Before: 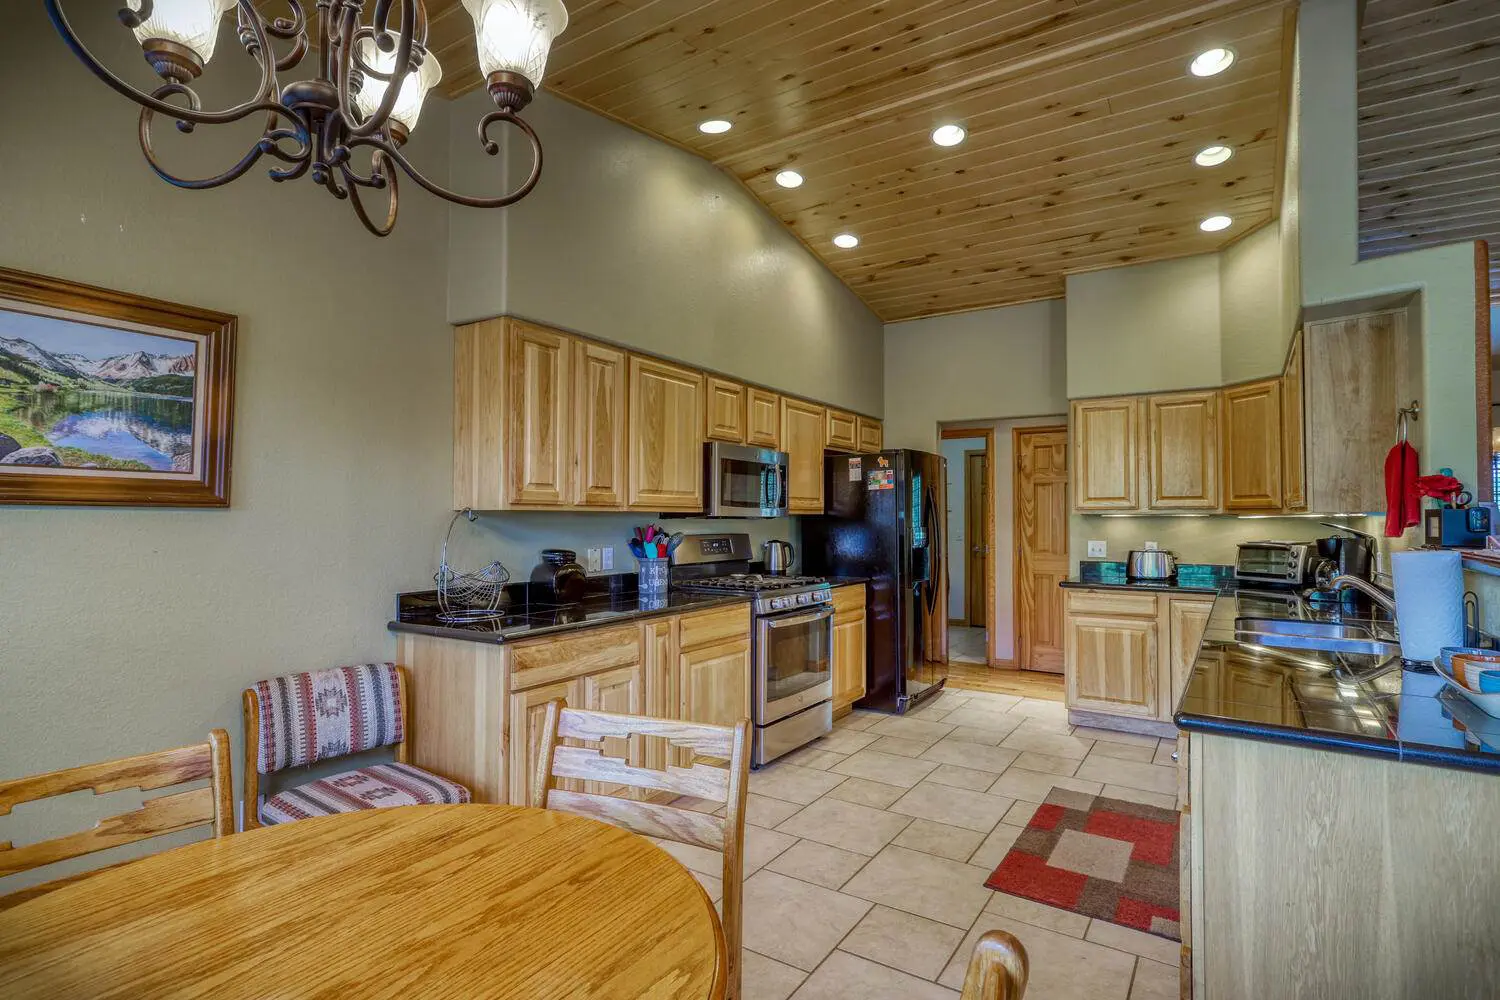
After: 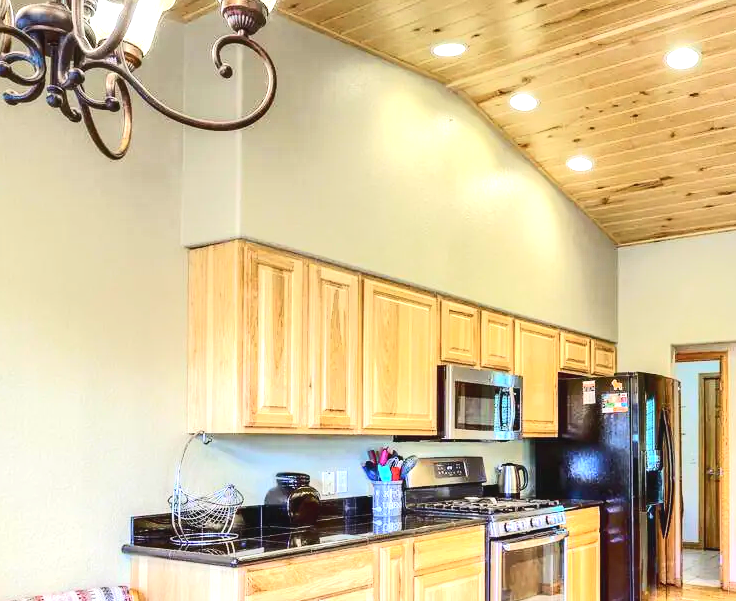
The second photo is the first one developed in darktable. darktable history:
exposure: black level correction 0, exposure 1.516 EV, compensate highlight preservation false
tone curve: curves: ch0 [(0, 0) (0.003, 0.045) (0.011, 0.054) (0.025, 0.069) (0.044, 0.083) (0.069, 0.101) (0.1, 0.119) (0.136, 0.146) (0.177, 0.177) (0.224, 0.221) (0.277, 0.277) (0.335, 0.362) (0.399, 0.452) (0.468, 0.571) (0.543, 0.666) (0.623, 0.758) (0.709, 0.853) (0.801, 0.896) (0.898, 0.945) (1, 1)], color space Lab, independent channels, preserve colors none
crop: left 17.777%, top 7.77%, right 33.106%, bottom 32.11%
